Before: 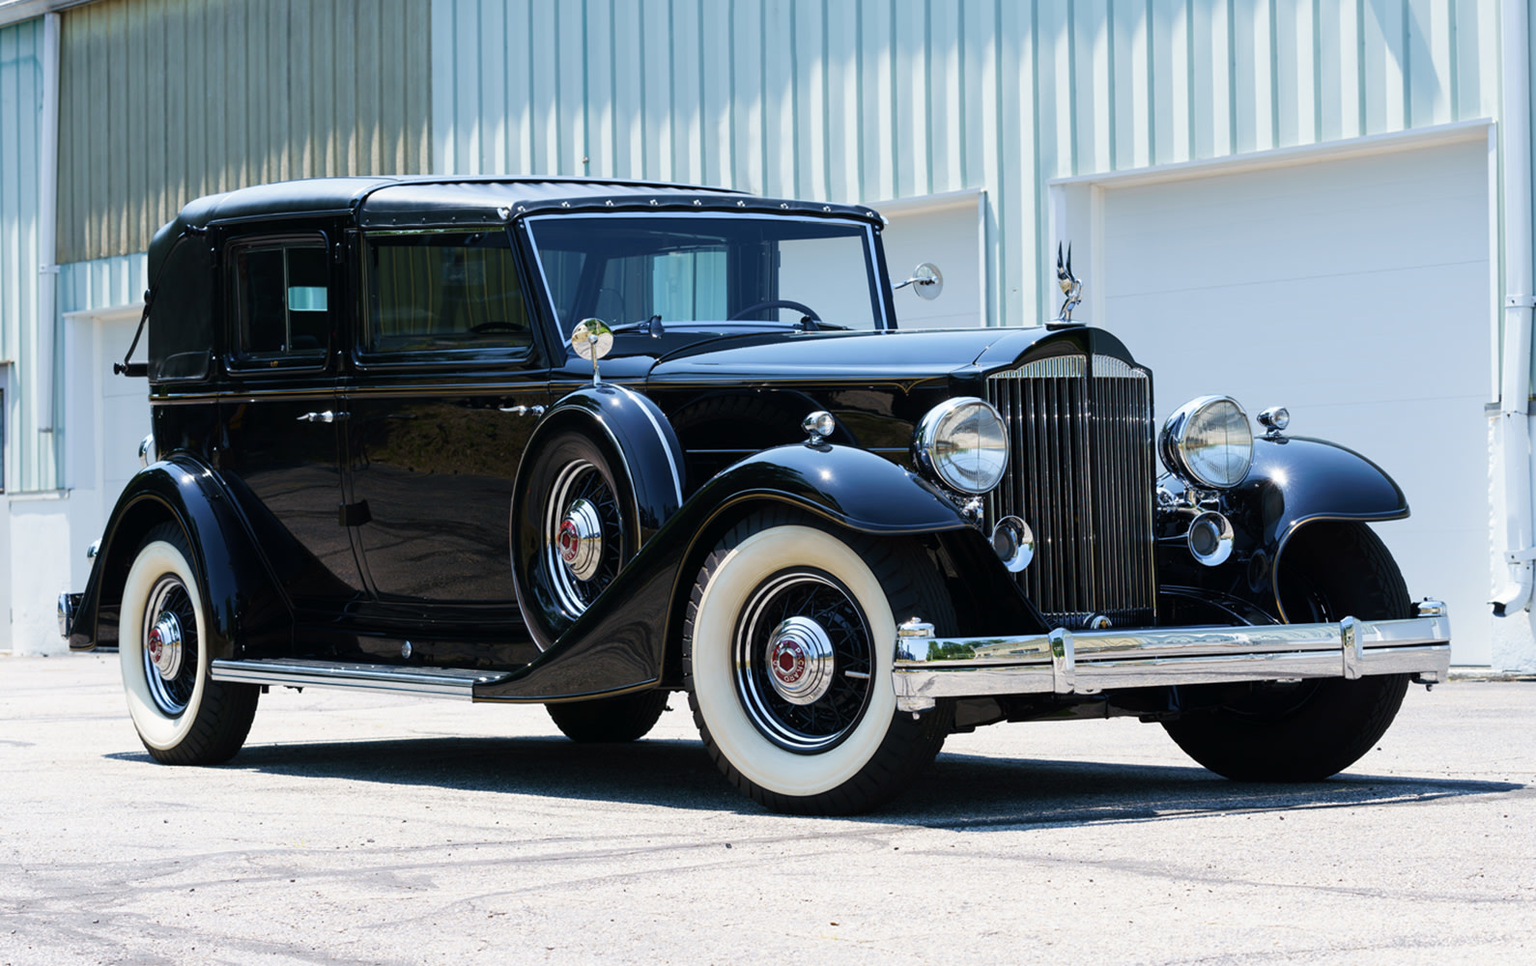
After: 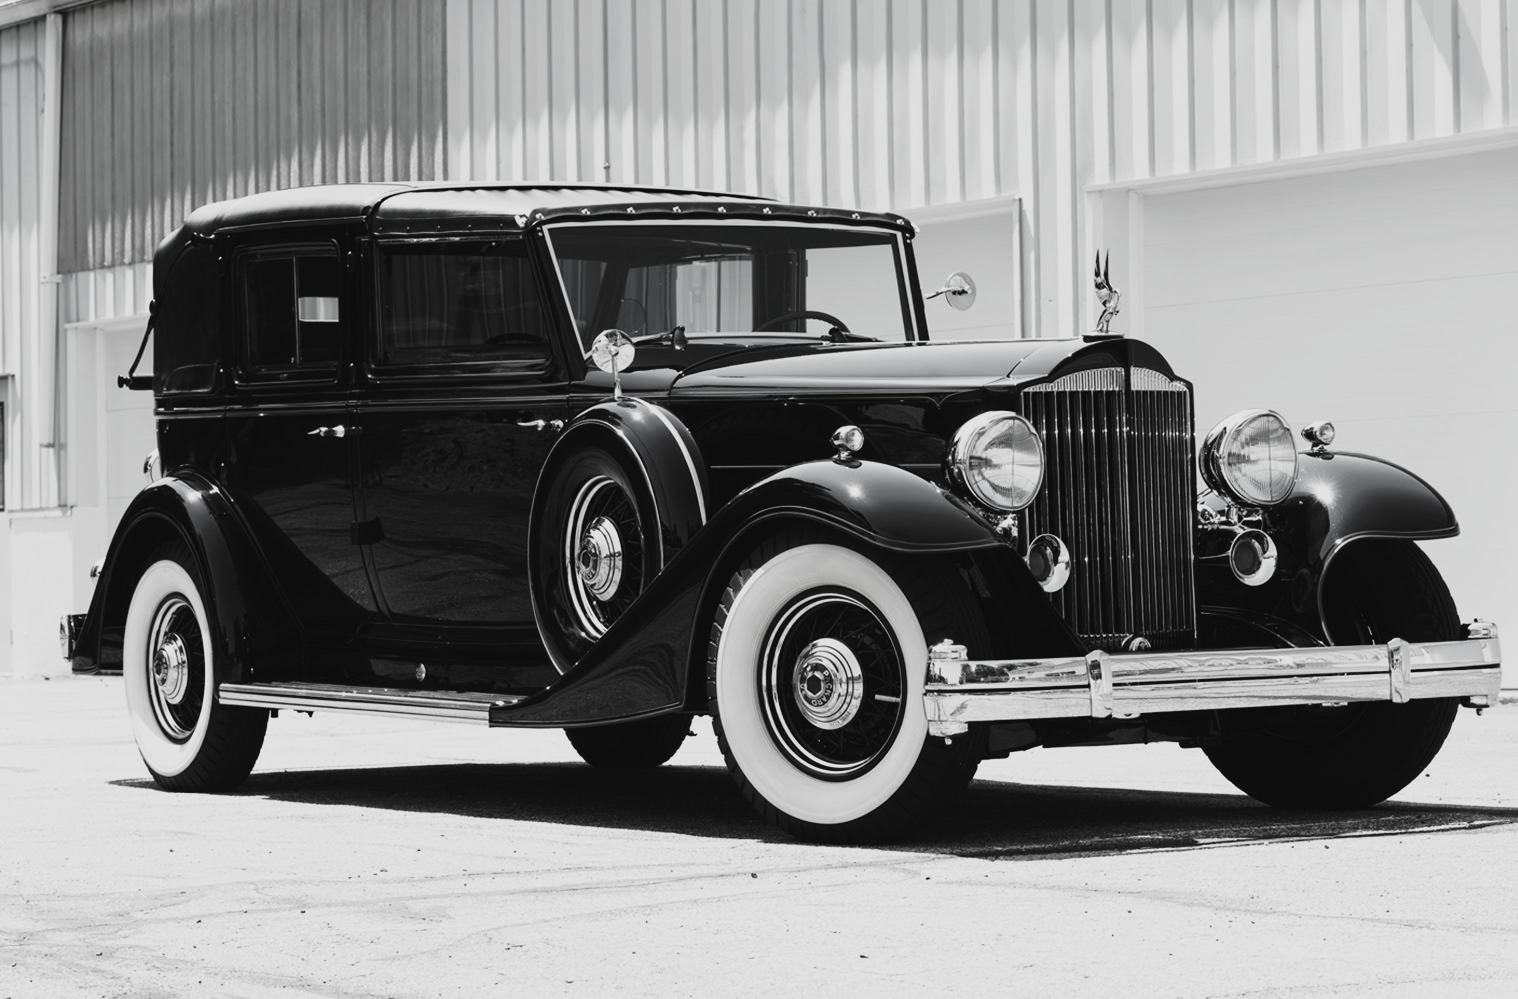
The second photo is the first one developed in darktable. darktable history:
crop: right 4.527%, bottom 0.046%
contrast brightness saturation: saturation -0.983
tone curve: curves: ch0 [(0, 0.032) (0.094, 0.08) (0.265, 0.208) (0.41, 0.417) (0.498, 0.496) (0.638, 0.673) (0.819, 0.841) (0.96, 0.899)]; ch1 [(0, 0) (0.161, 0.092) (0.37, 0.302) (0.417, 0.434) (0.495, 0.504) (0.576, 0.589) (0.725, 0.765) (1, 1)]; ch2 [(0, 0) (0.352, 0.403) (0.45, 0.469) (0.521, 0.515) (0.59, 0.579) (1, 1)], preserve colors none
color balance rgb: linear chroma grading › global chroma 15.471%, perceptual saturation grading › global saturation 29.619%, global vibrance 9.367%
